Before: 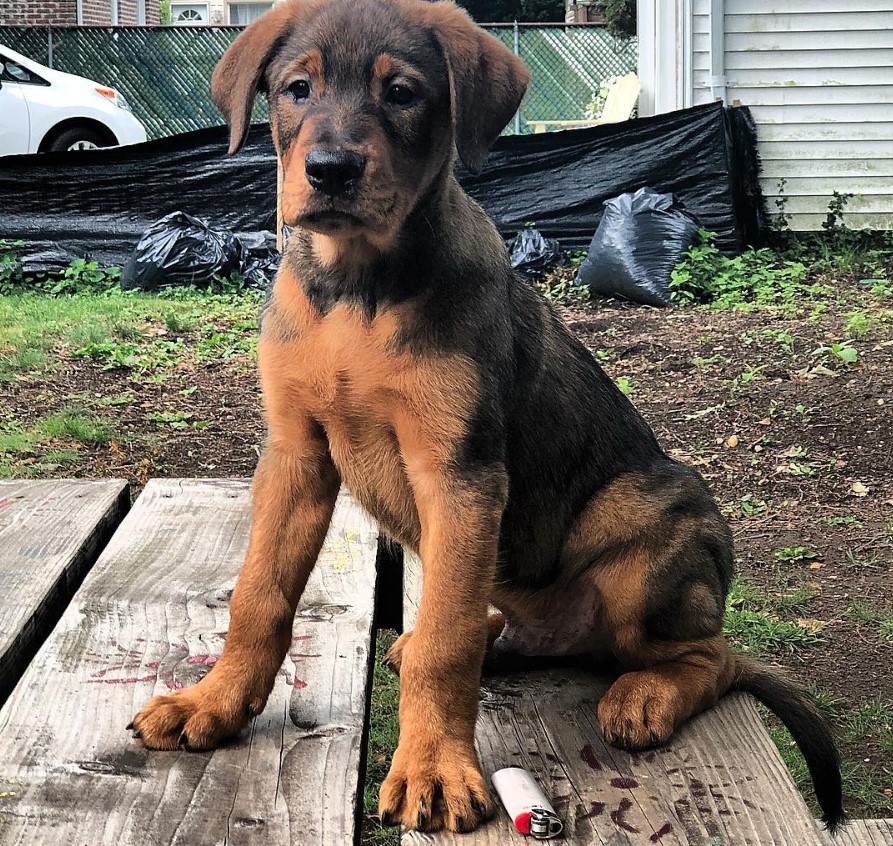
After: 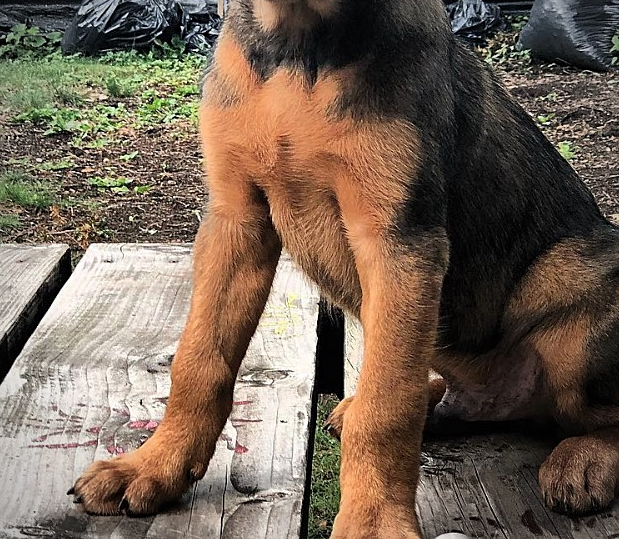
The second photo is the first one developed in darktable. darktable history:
vignetting: width/height ratio 1.101
sharpen: amount 0.214
crop: left 6.698%, top 27.789%, right 23.974%, bottom 8.409%
